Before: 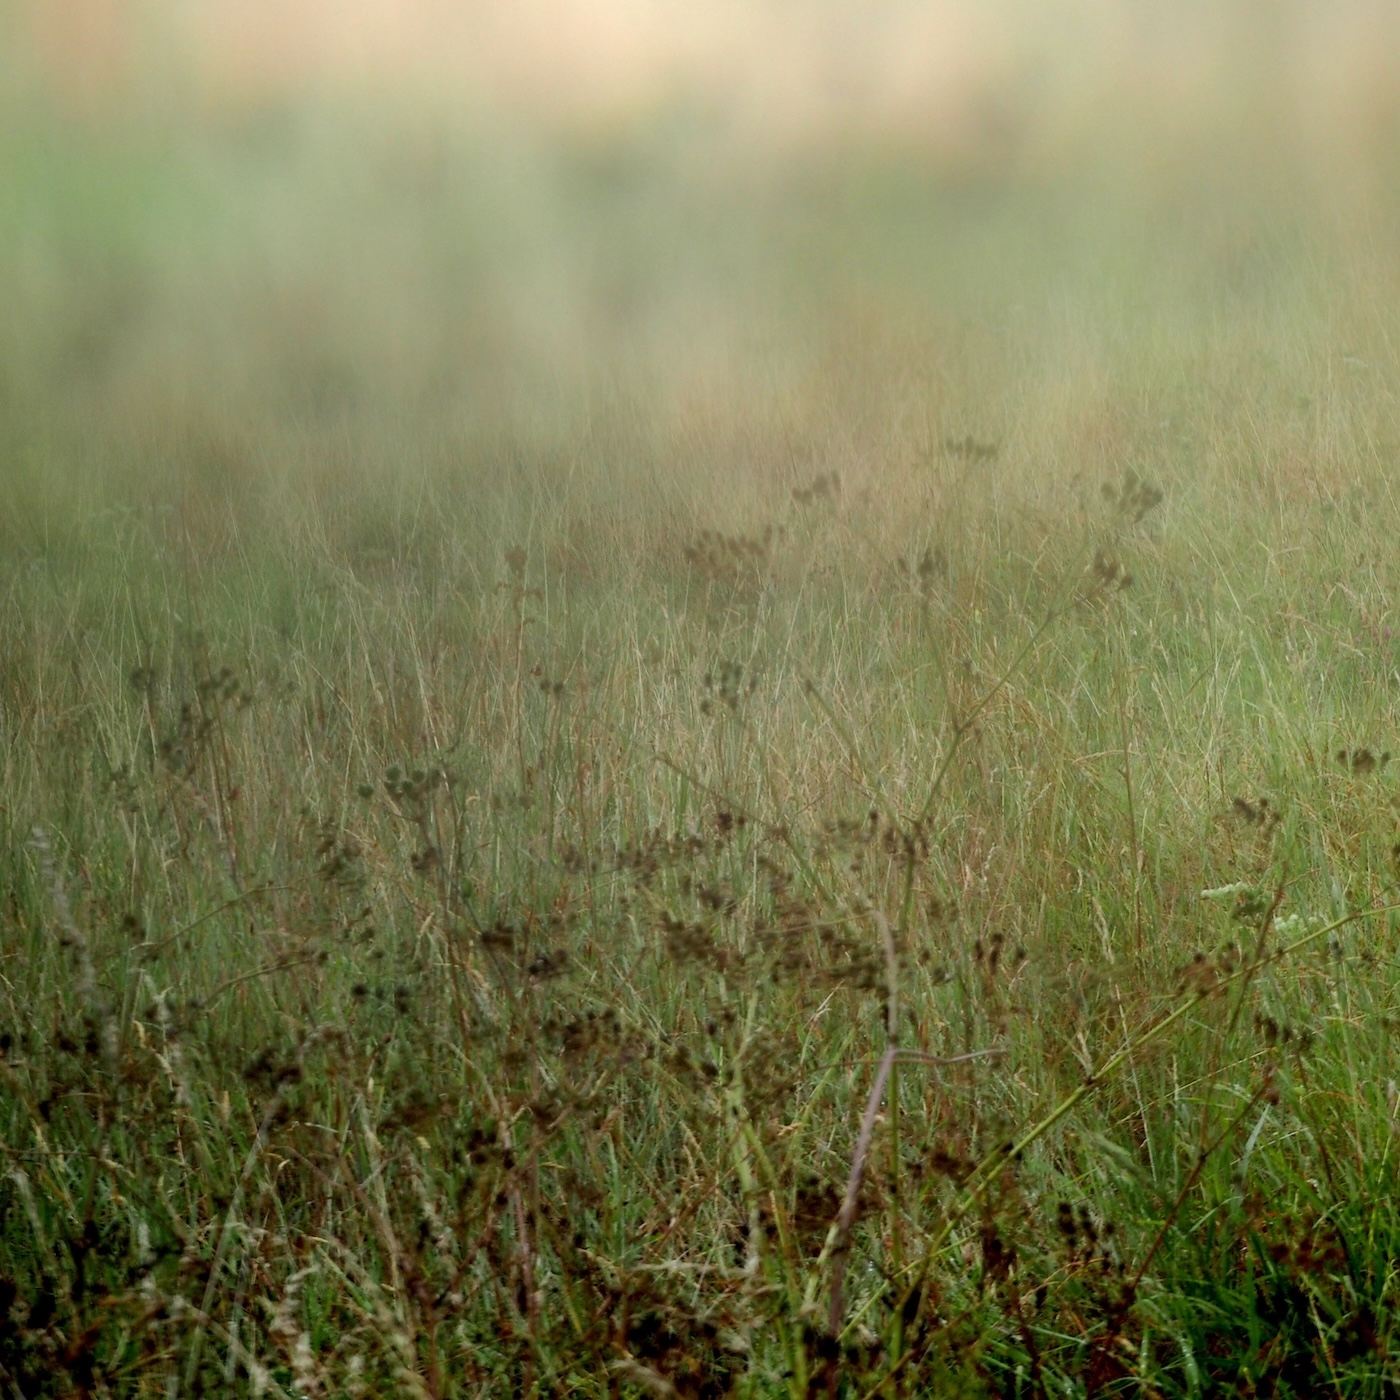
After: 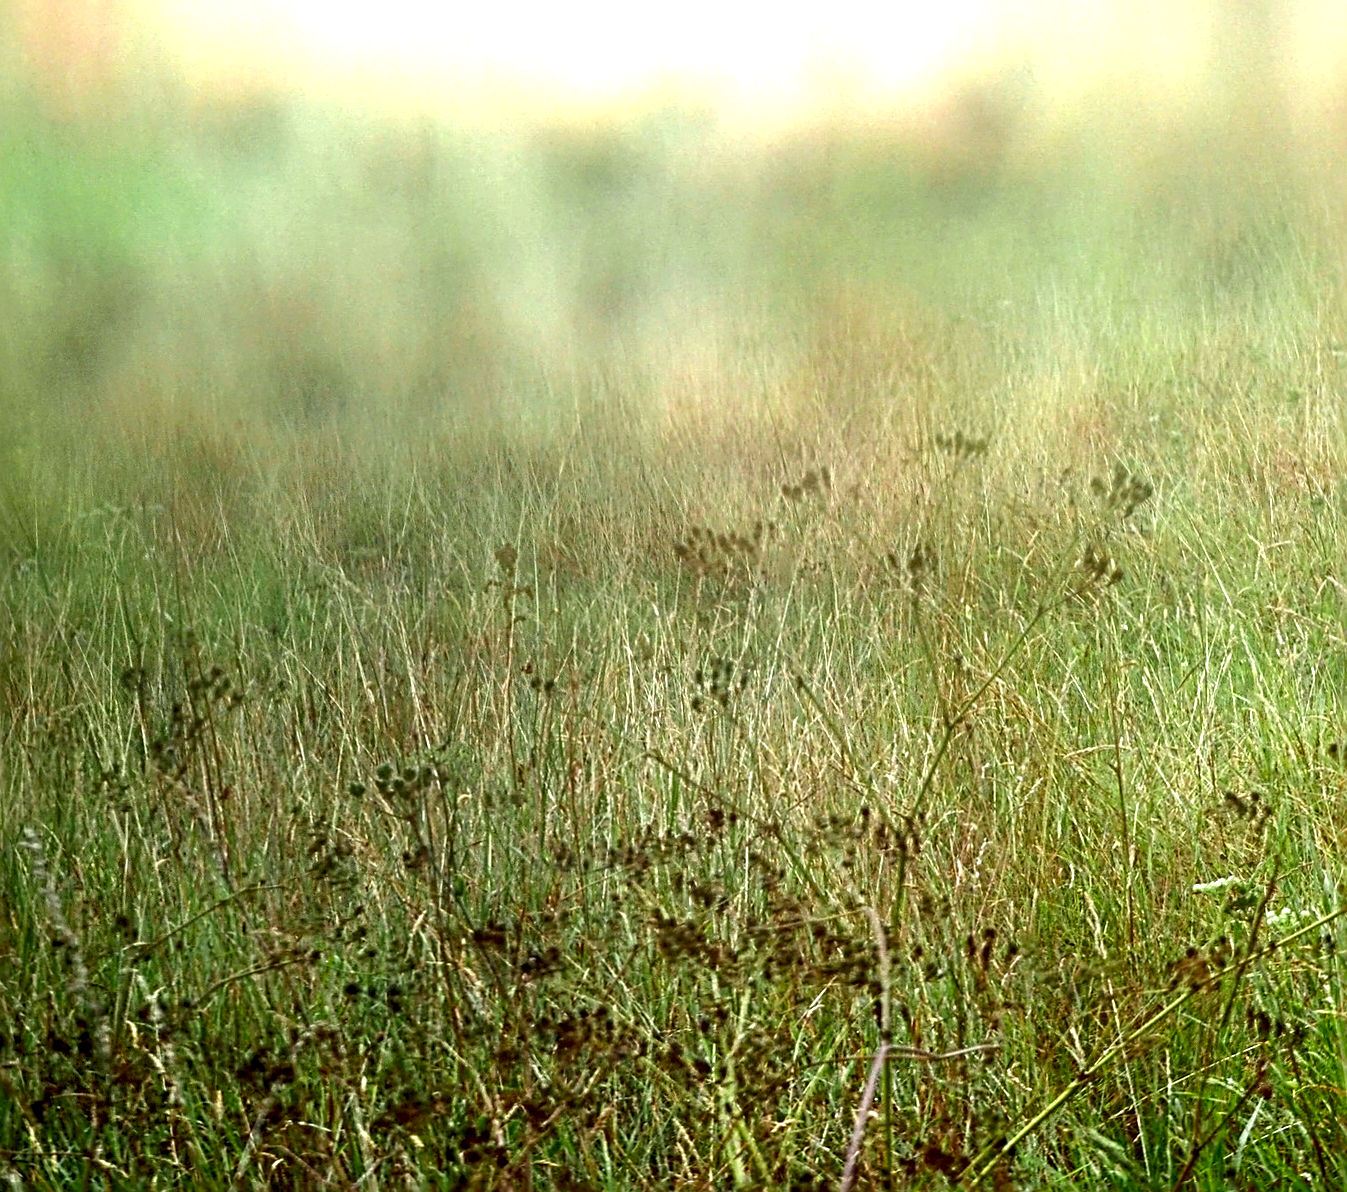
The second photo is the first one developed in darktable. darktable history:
contrast brightness saturation: brightness -0.203, saturation 0.079
crop and rotate: angle 0.307°, left 0.405%, right 2.83%, bottom 14.361%
tone equalizer: edges refinement/feathering 500, mask exposure compensation -1.57 EV, preserve details no
sharpen: radius 3.673, amount 0.939
haze removal: strength 0.298, distance 0.255, compatibility mode true, adaptive false
exposure: black level correction 0, exposure 1.1 EV, compensate highlight preservation false
local contrast: on, module defaults
